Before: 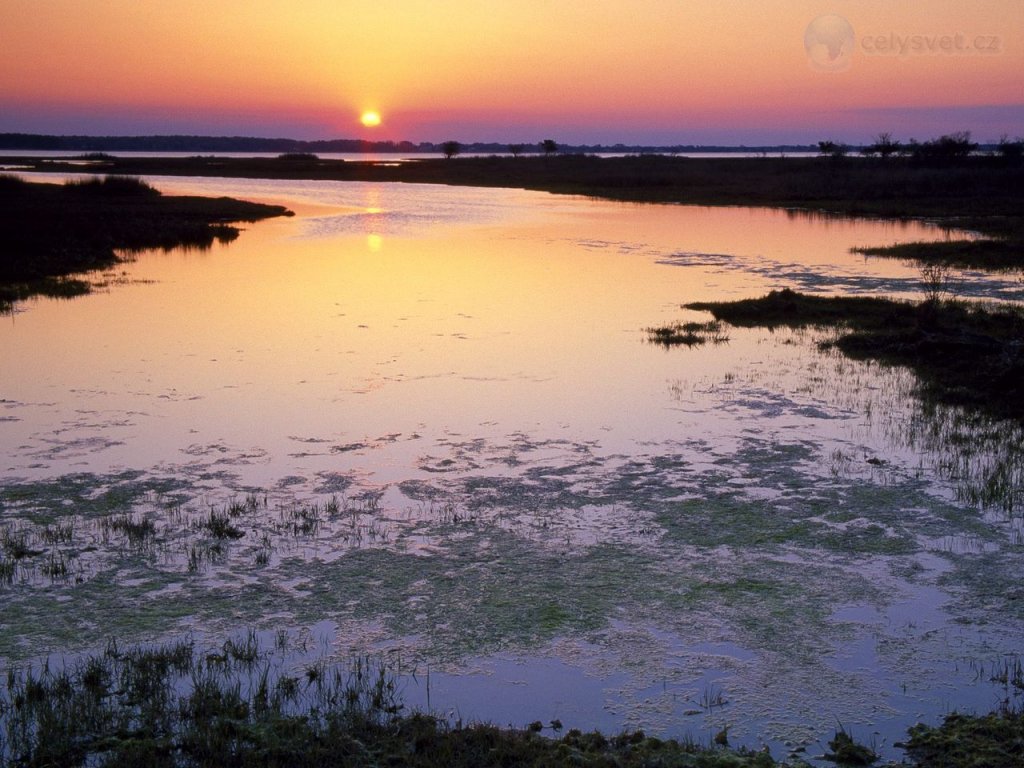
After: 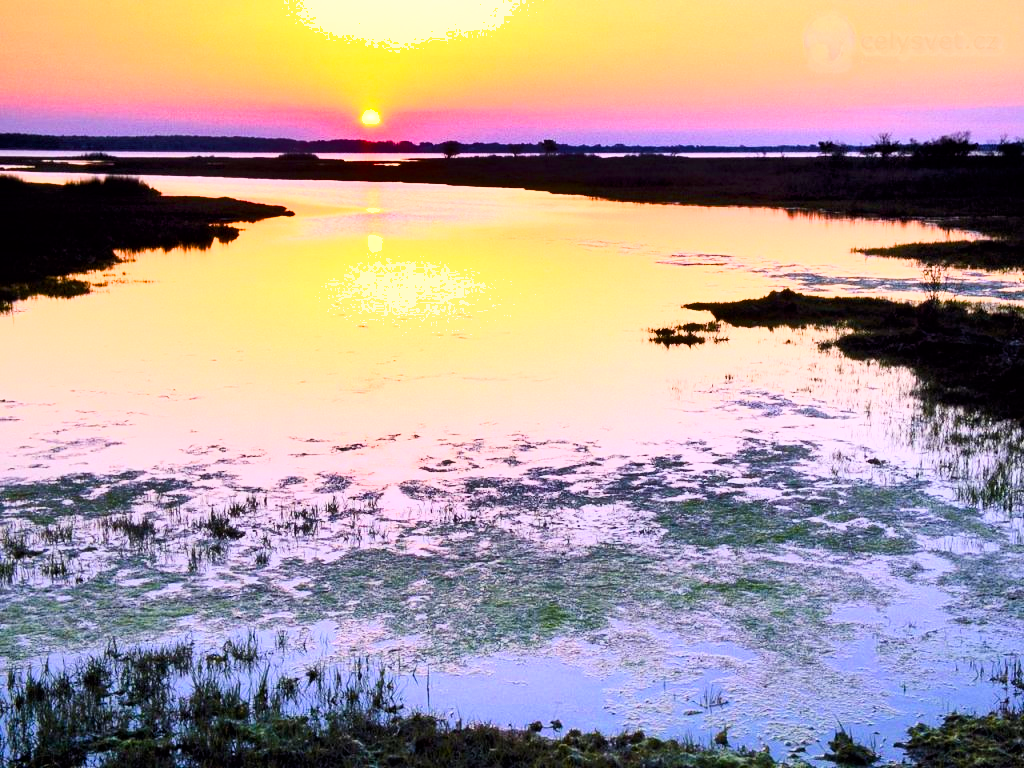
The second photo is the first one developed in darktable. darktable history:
contrast brightness saturation: contrast 0.114, saturation -0.157
base curve: curves: ch0 [(0, 0) (0.005, 0.002) (0.15, 0.3) (0.4, 0.7) (0.75, 0.95) (1, 1)]
shadows and highlights: white point adjustment -3.78, highlights -63.43, highlights color adjustment 45.56%, soften with gaussian
exposure: black level correction 0, exposure 1.105 EV, compensate highlight preservation false
color balance rgb: perceptual saturation grading › global saturation 20%, perceptual saturation grading › highlights -25.349%, perceptual saturation grading › shadows 49.738%, global vibrance 35.294%, contrast 9.996%
